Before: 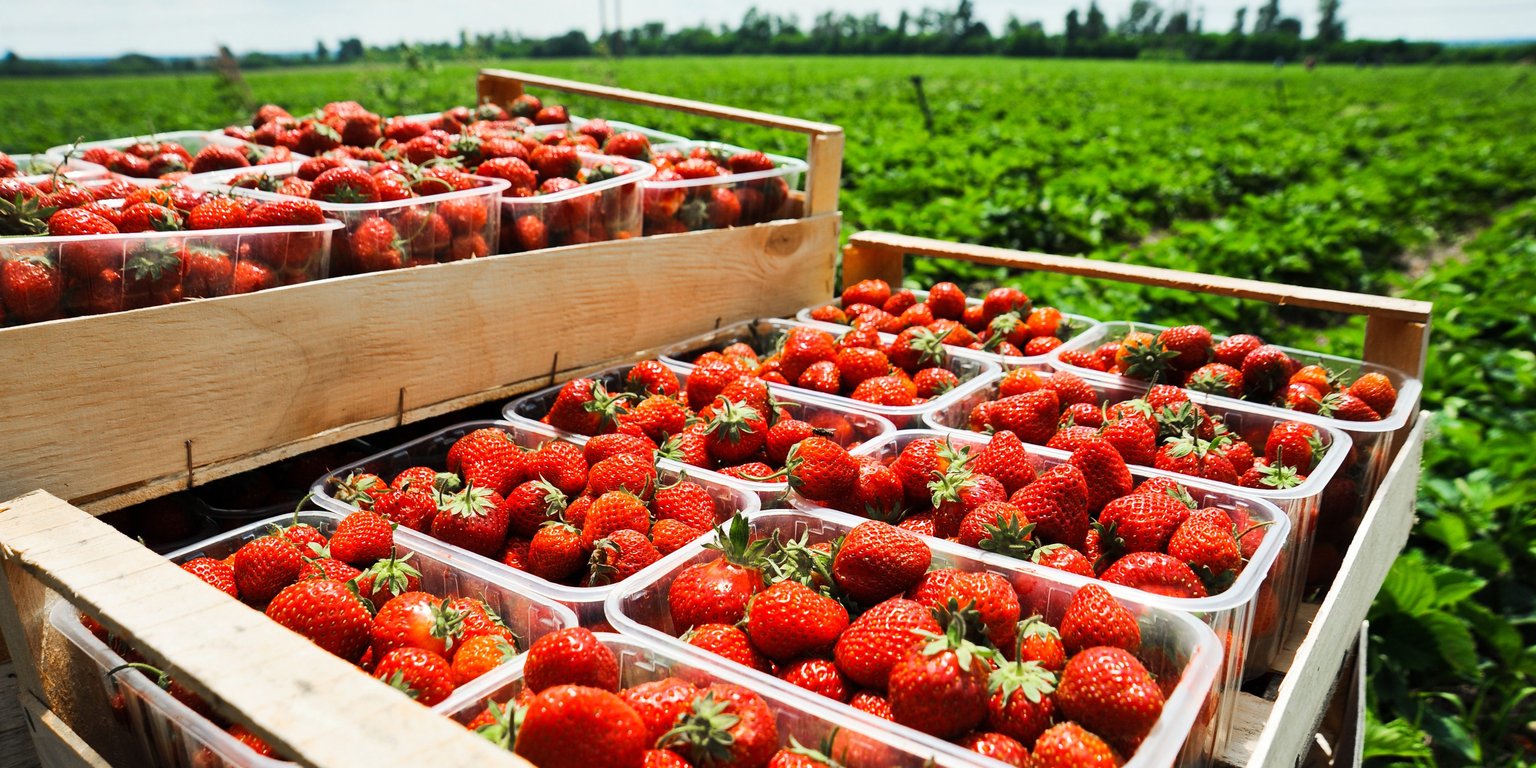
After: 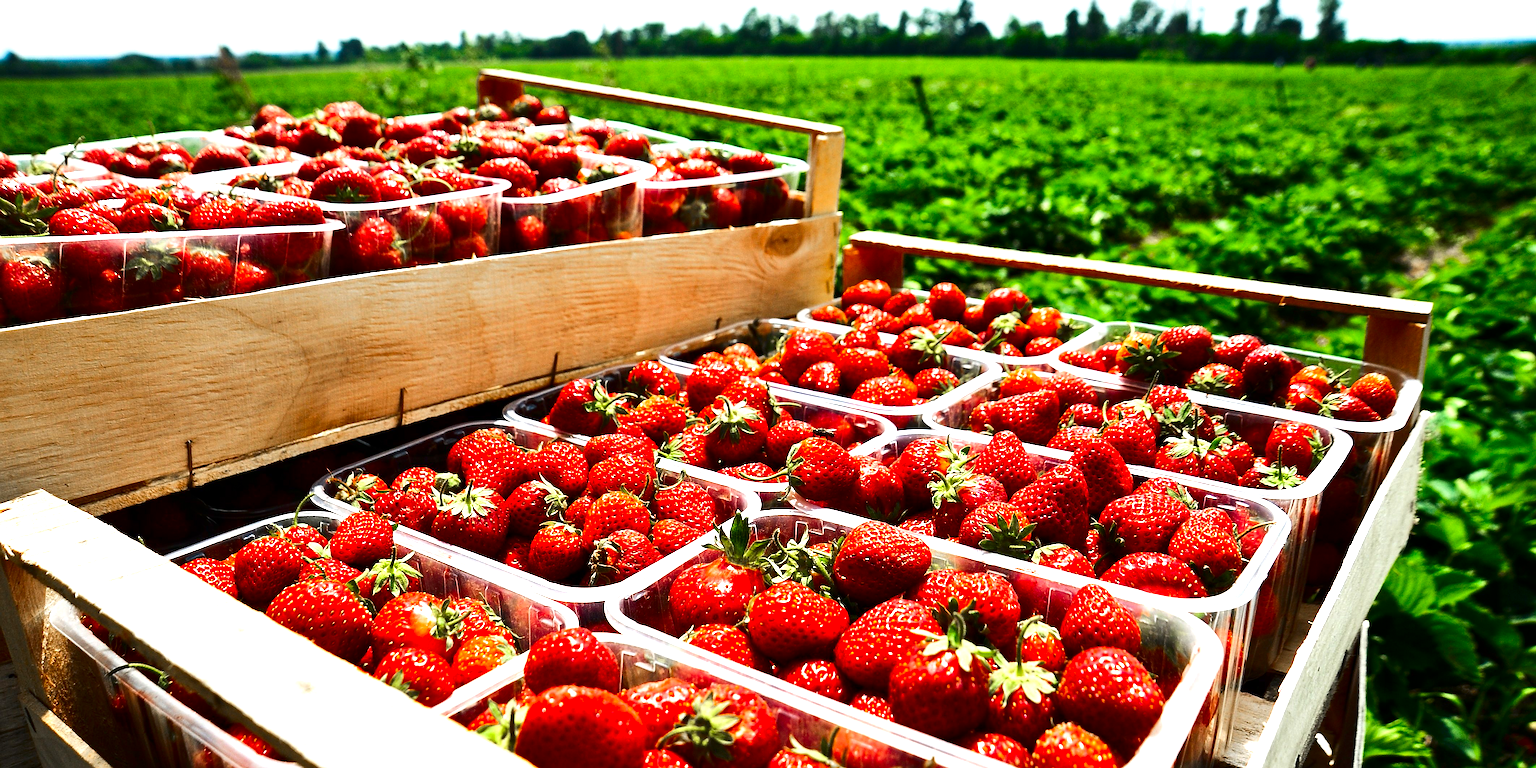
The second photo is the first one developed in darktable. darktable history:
contrast brightness saturation: contrast 0.1, brightness -0.26, saturation 0.14
sharpen: on, module defaults
exposure: black level correction 0, exposure 0.7 EV, compensate highlight preservation false
